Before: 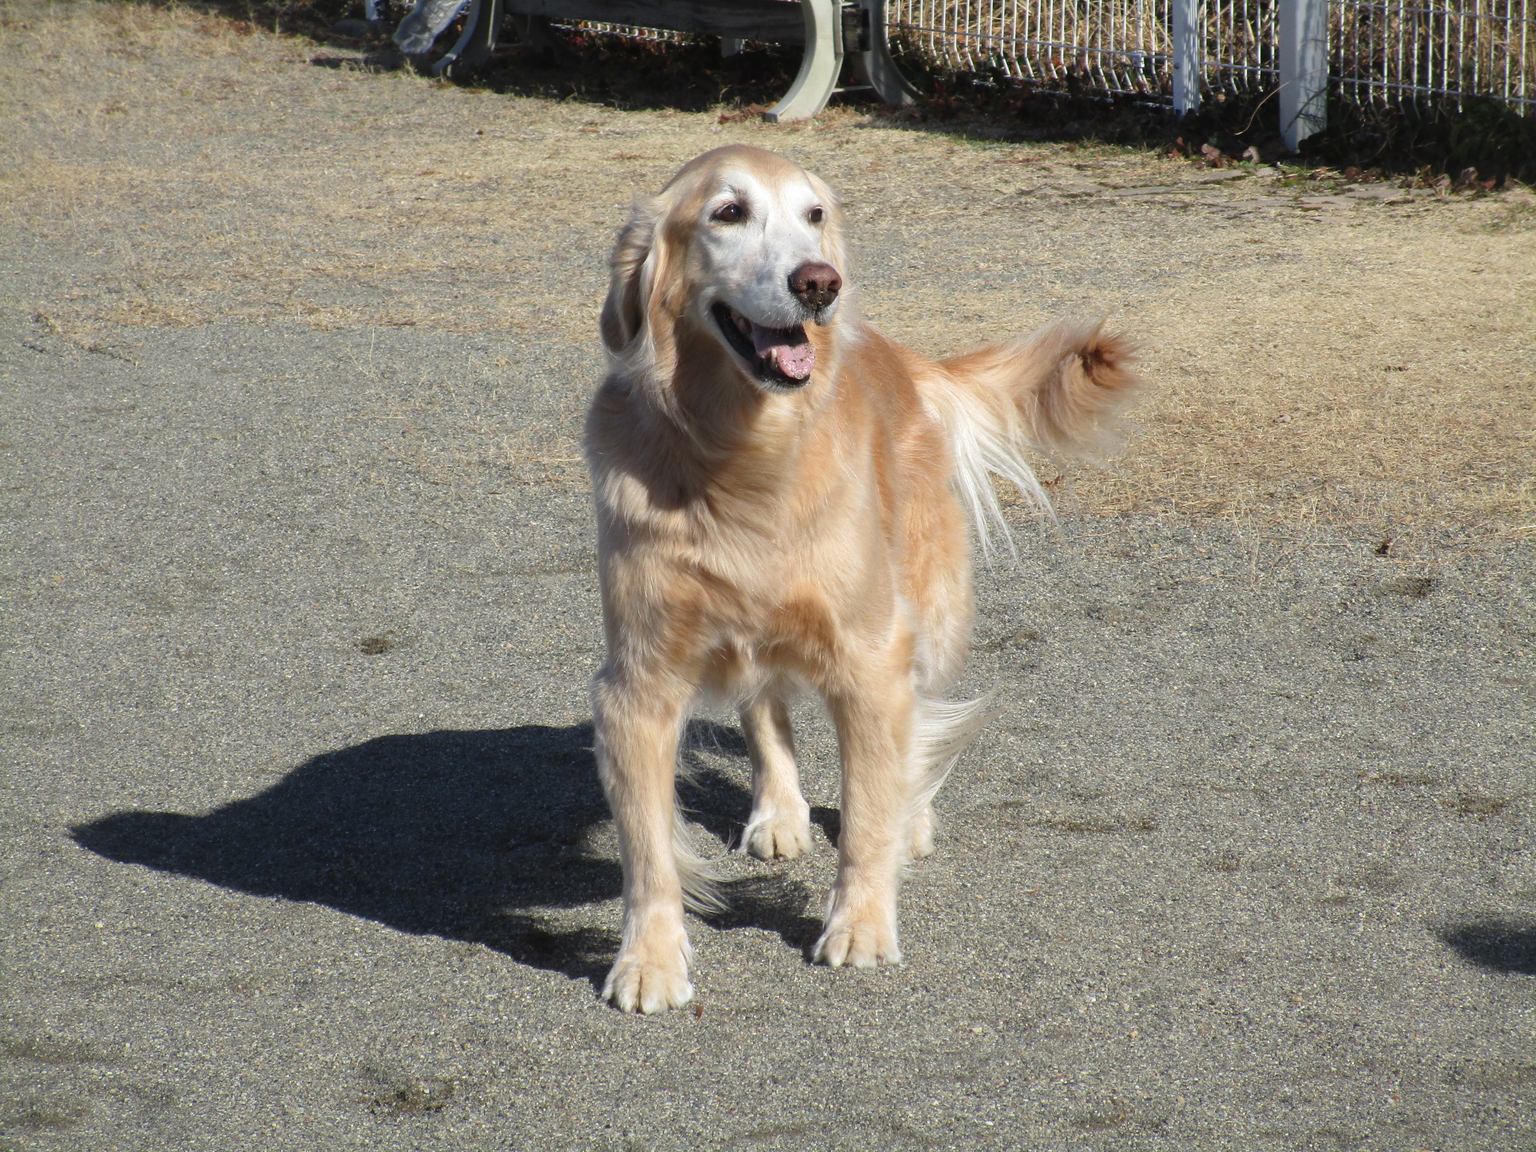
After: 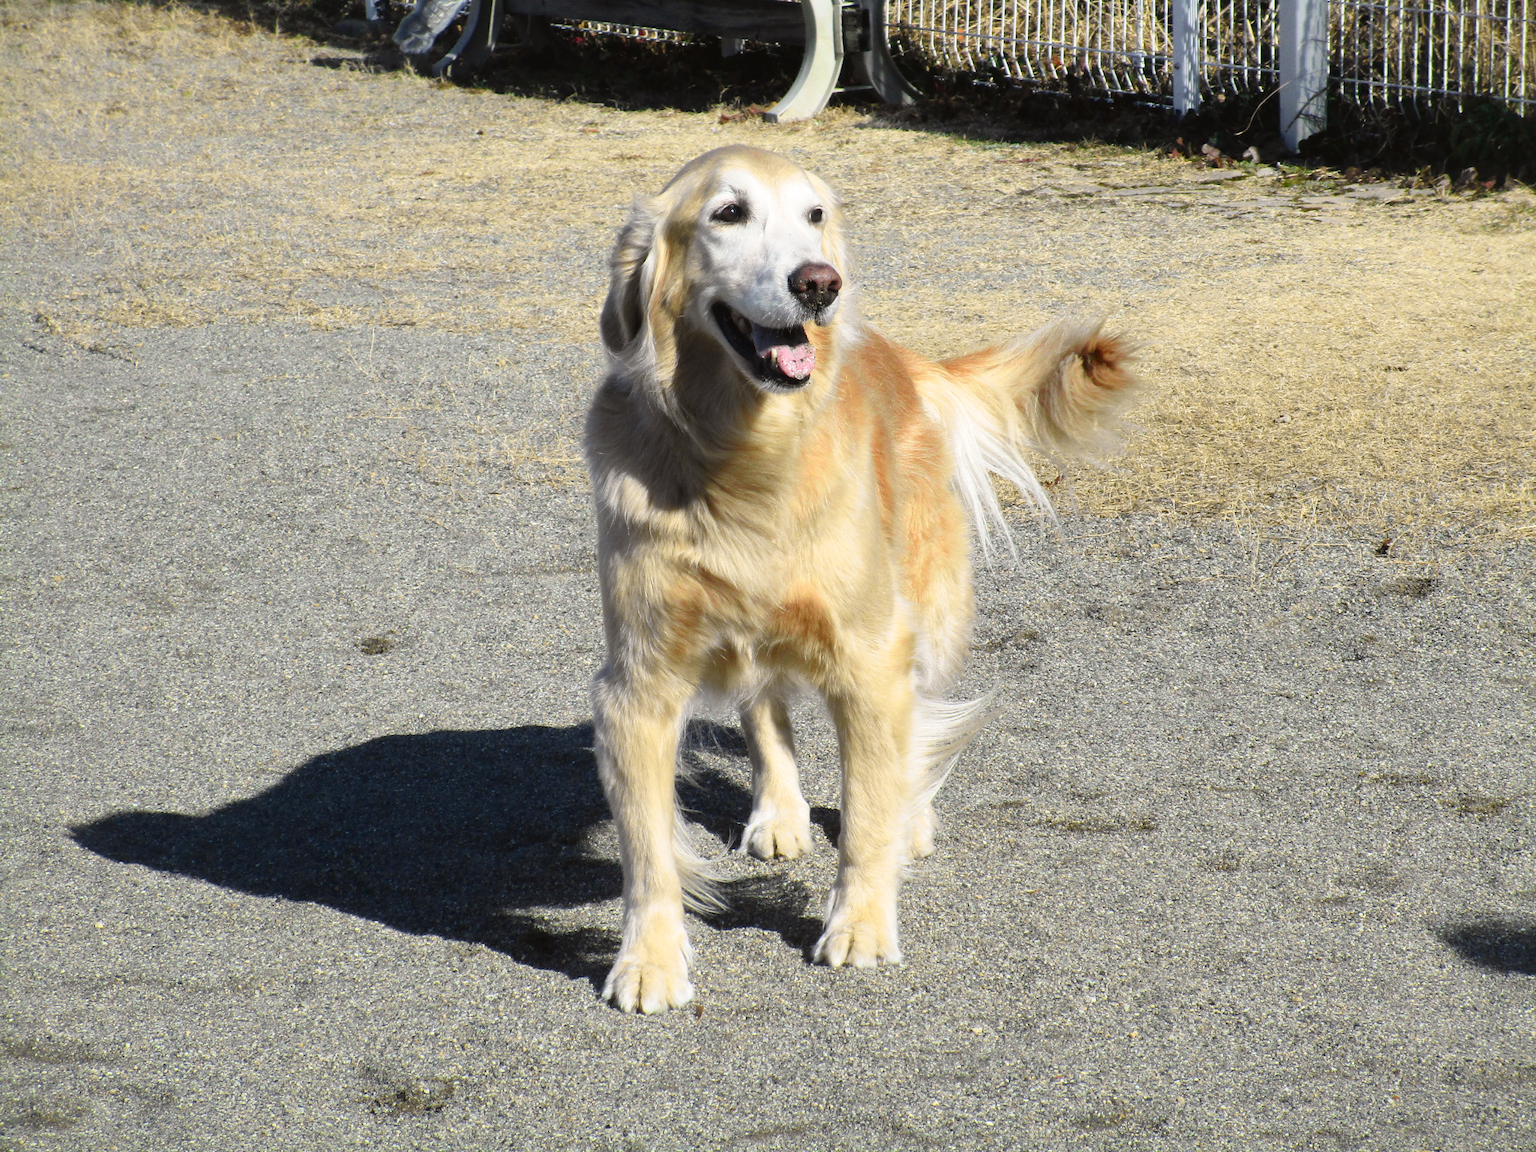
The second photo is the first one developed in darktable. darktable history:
white balance: red 1, blue 1
shadows and highlights: radius 337.17, shadows 29.01, soften with gaussian
tone curve: curves: ch0 [(0, 0.024) (0.049, 0.038) (0.176, 0.162) (0.311, 0.337) (0.416, 0.471) (0.565, 0.658) (0.817, 0.911) (1, 1)]; ch1 [(0, 0) (0.339, 0.358) (0.445, 0.439) (0.476, 0.47) (0.504, 0.504) (0.53, 0.511) (0.557, 0.558) (0.627, 0.664) (0.728, 0.786) (1, 1)]; ch2 [(0, 0) (0.327, 0.324) (0.417, 0.44) (0.46, 0.453) (0.502, 0.504) (0.526, 0.52) (0.549, 0.561) (0.619, 0.657) (0.76, 0.765) (1, 1)], color space Lab, independent channels, preserve colors none
